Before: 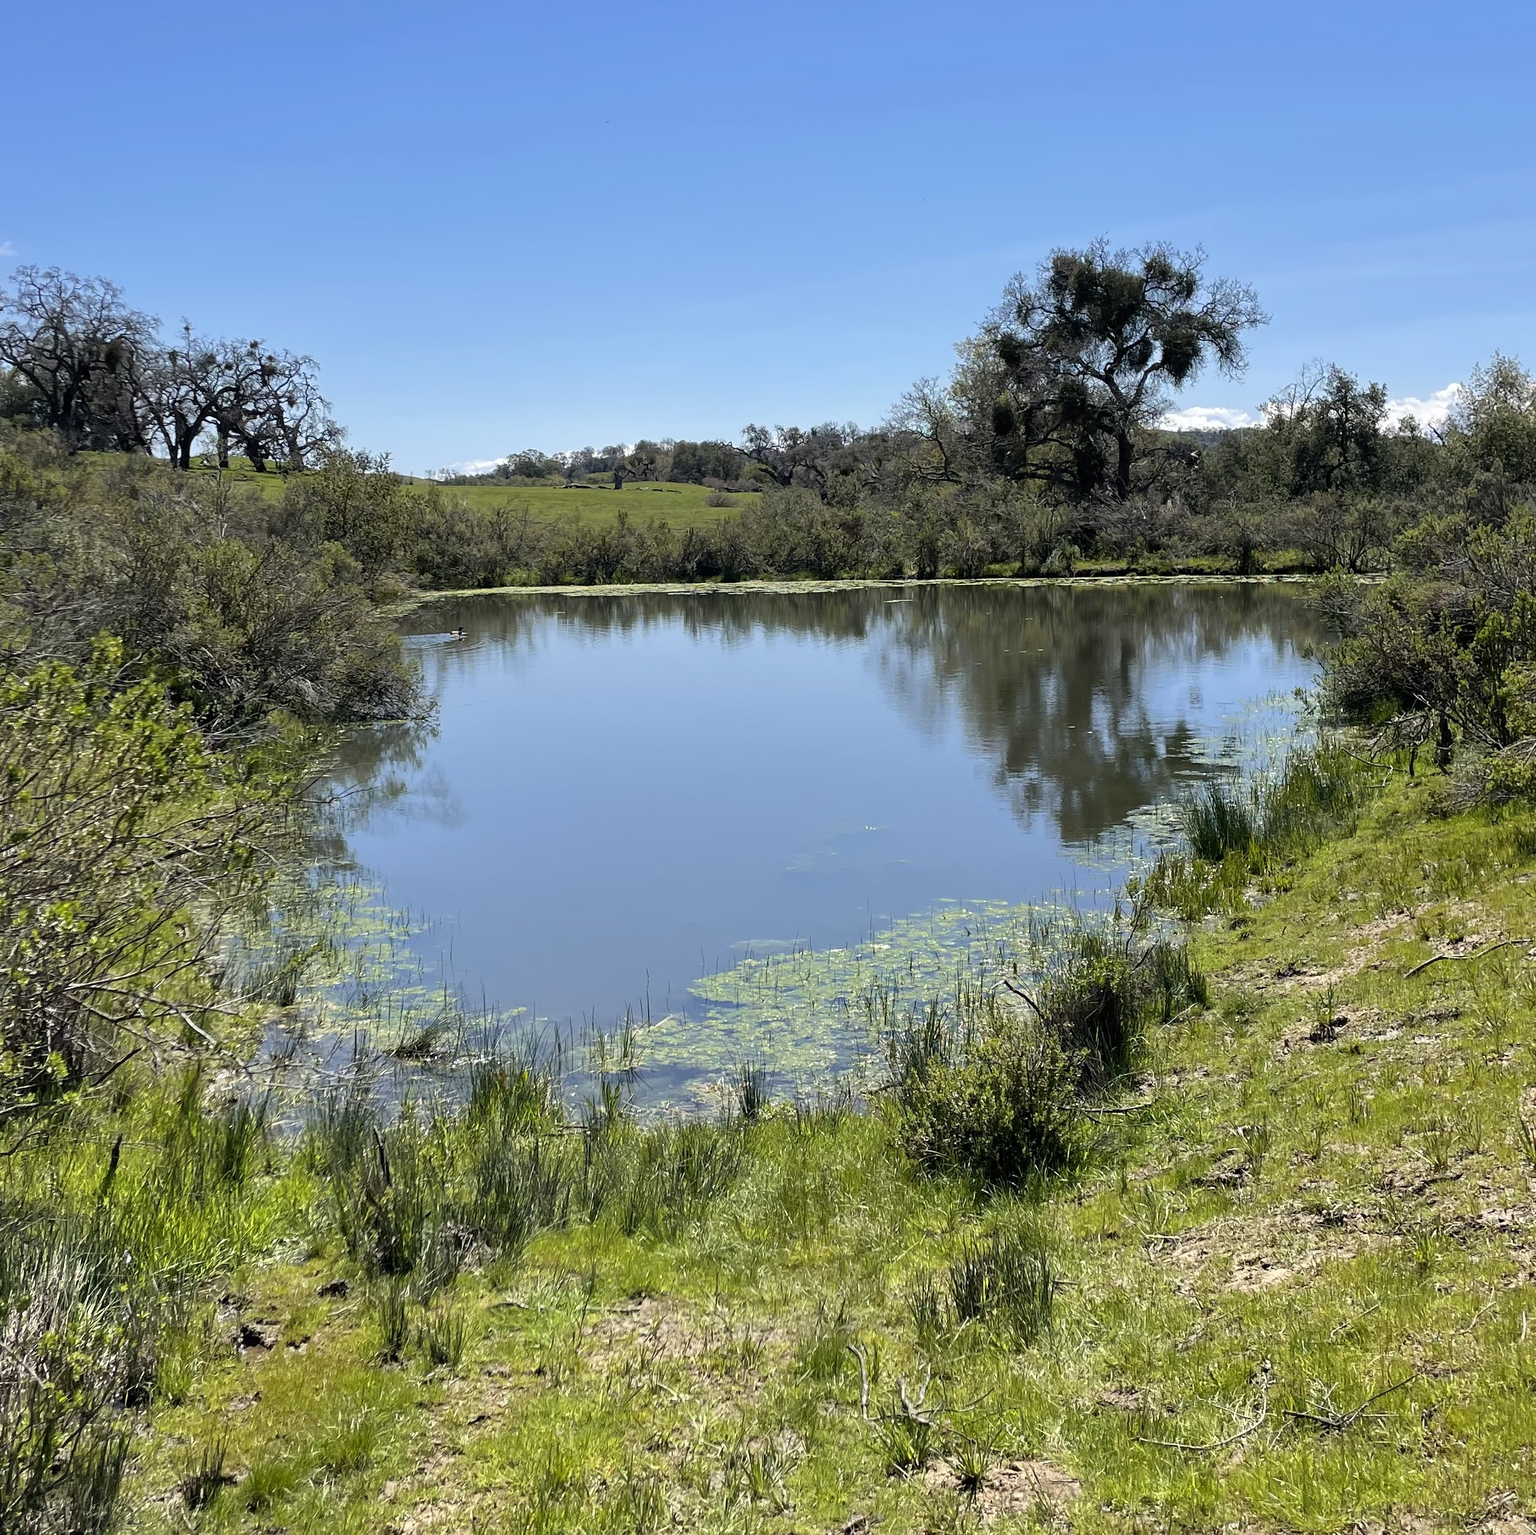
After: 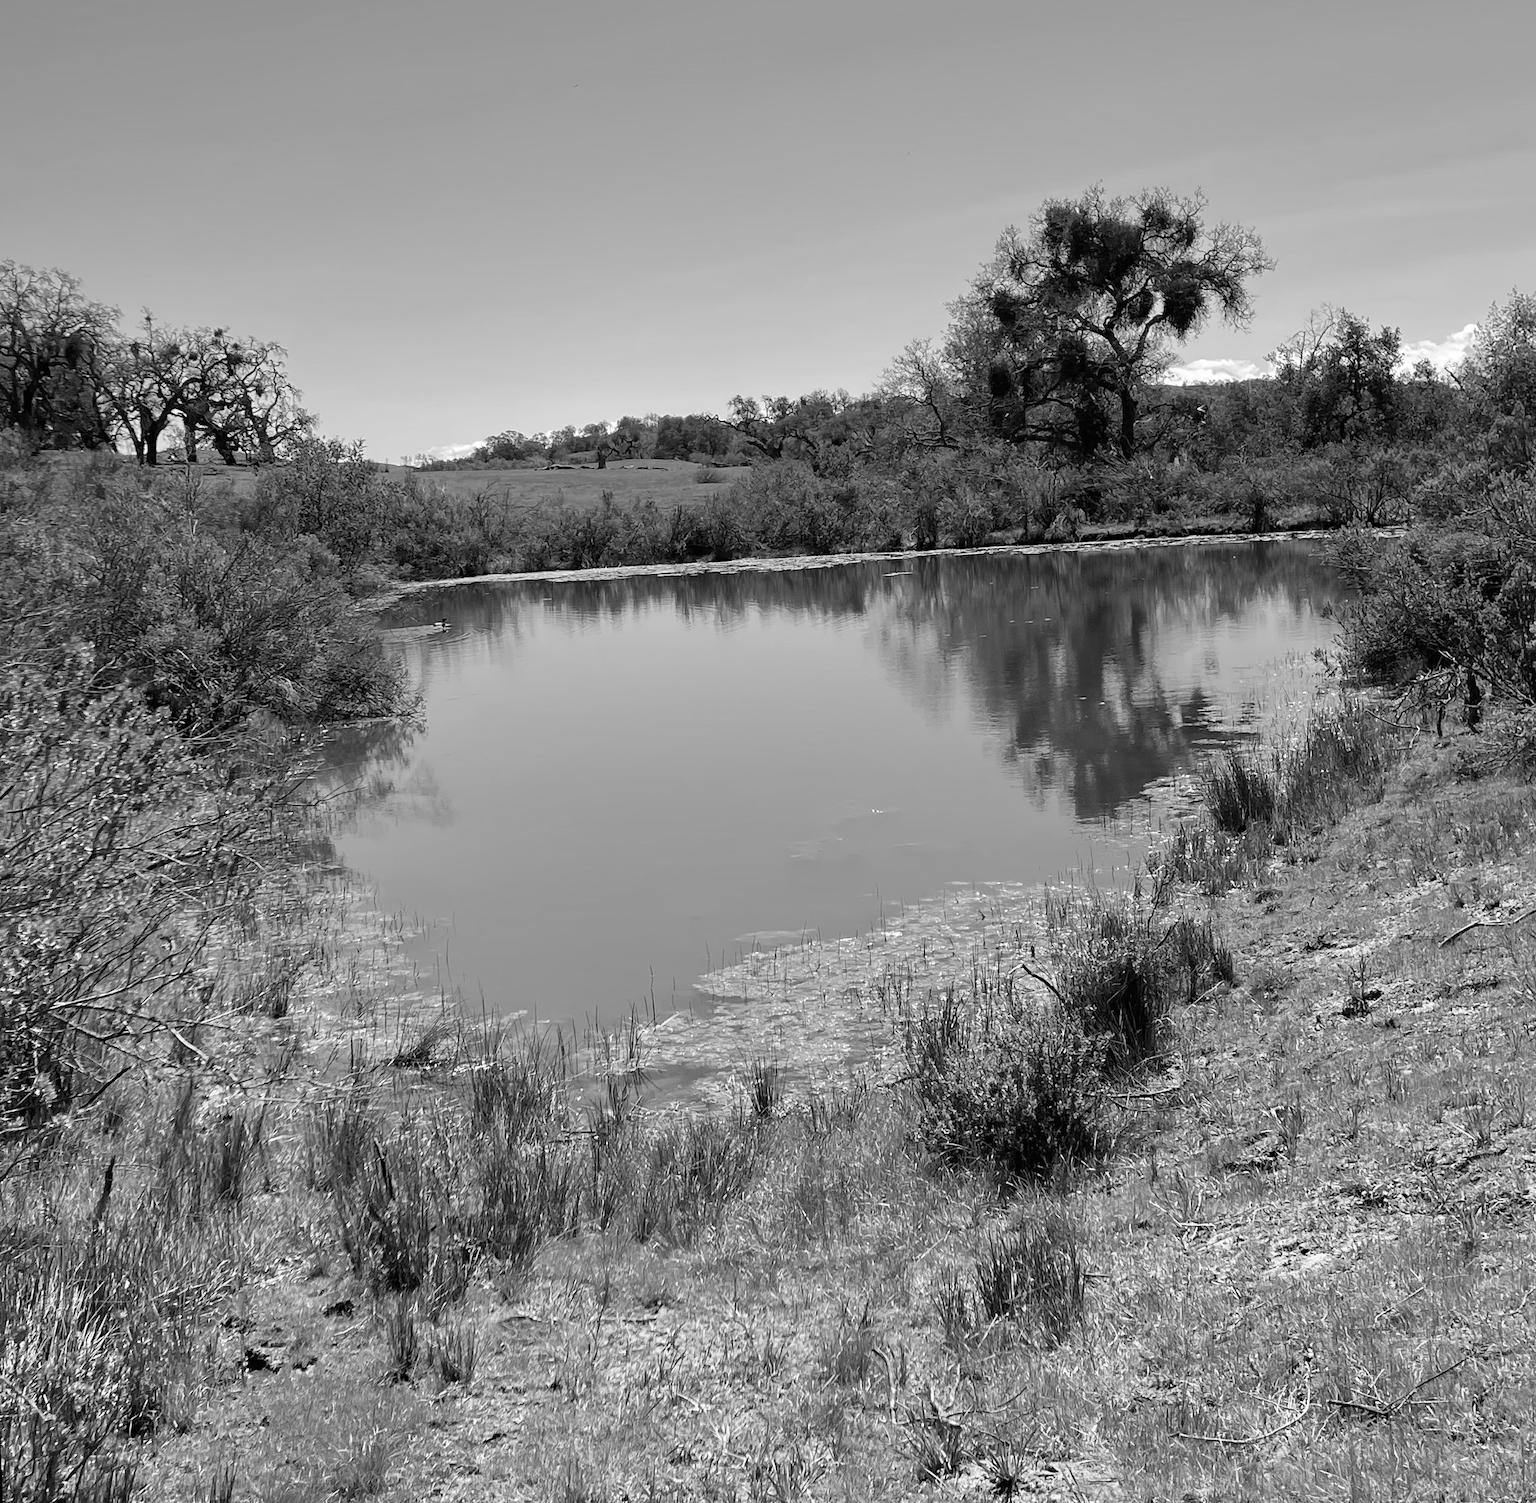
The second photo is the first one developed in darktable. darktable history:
rotate and perspective: rotation -2.12°, lens shift (vertical) 0.009, lens shift (horizontal) -0.008, automatic cropping original format, crop left 0.036, crop right 0.964, crop top 0.05, crop bottom 0.959
monochrome: on, module defaults
